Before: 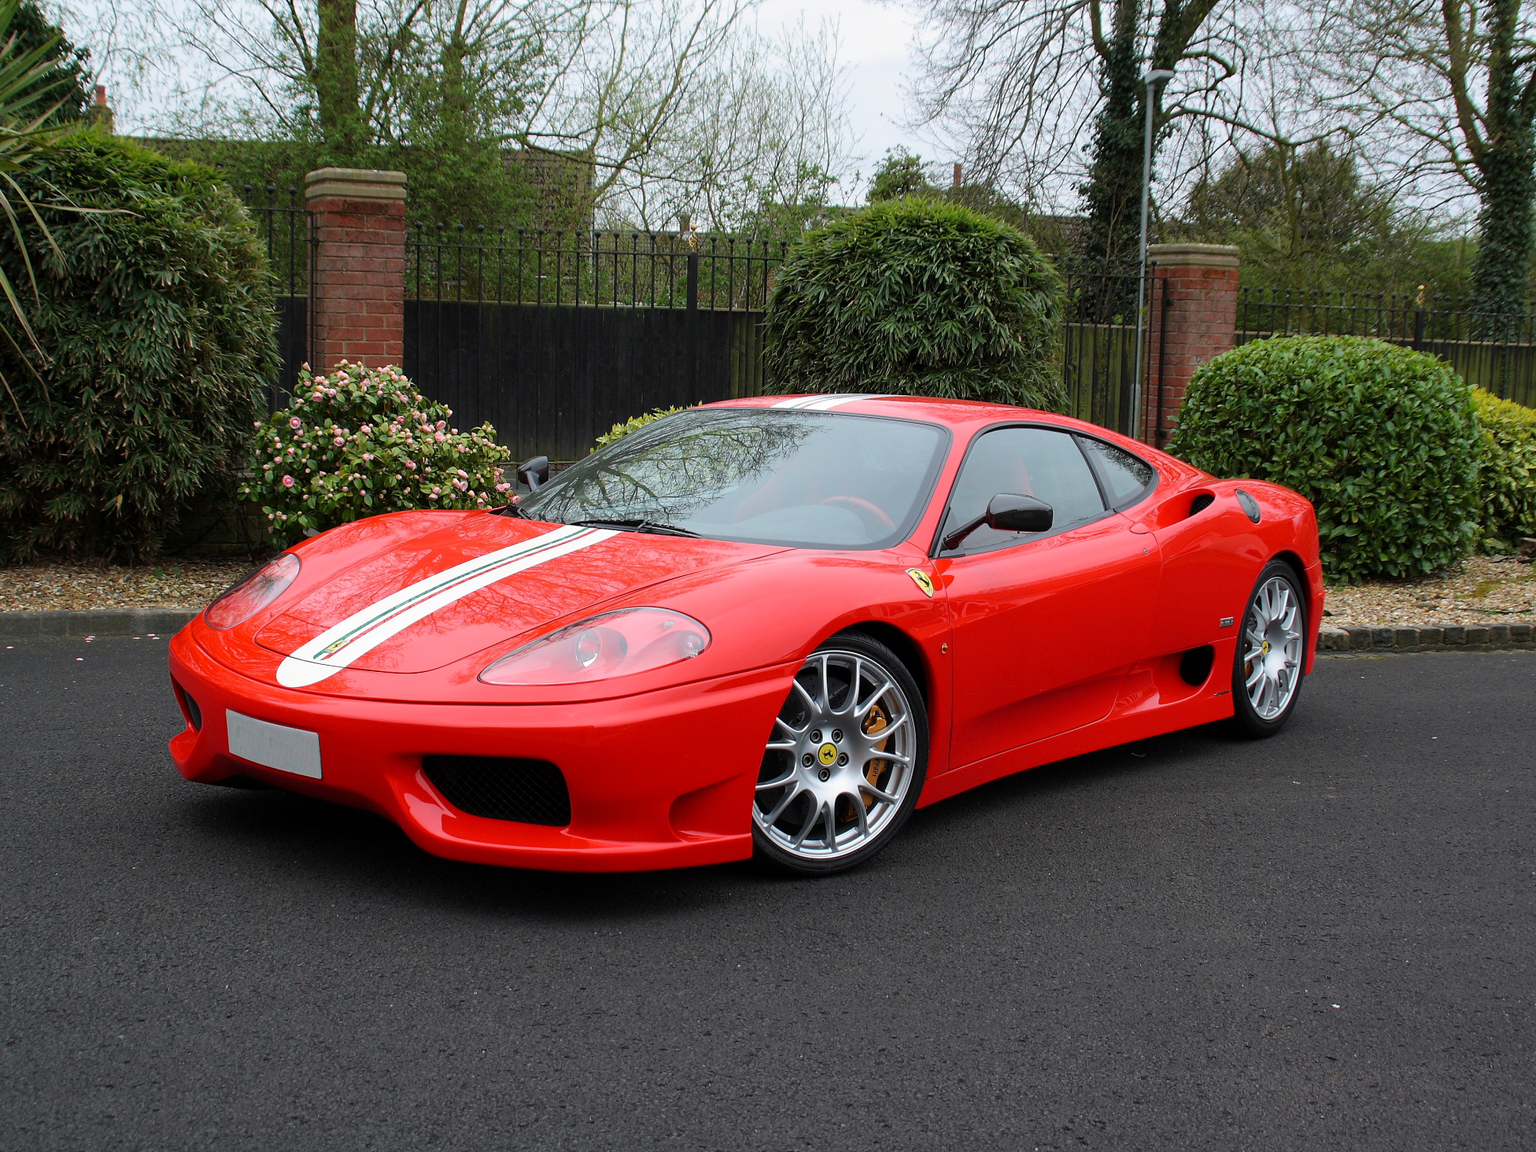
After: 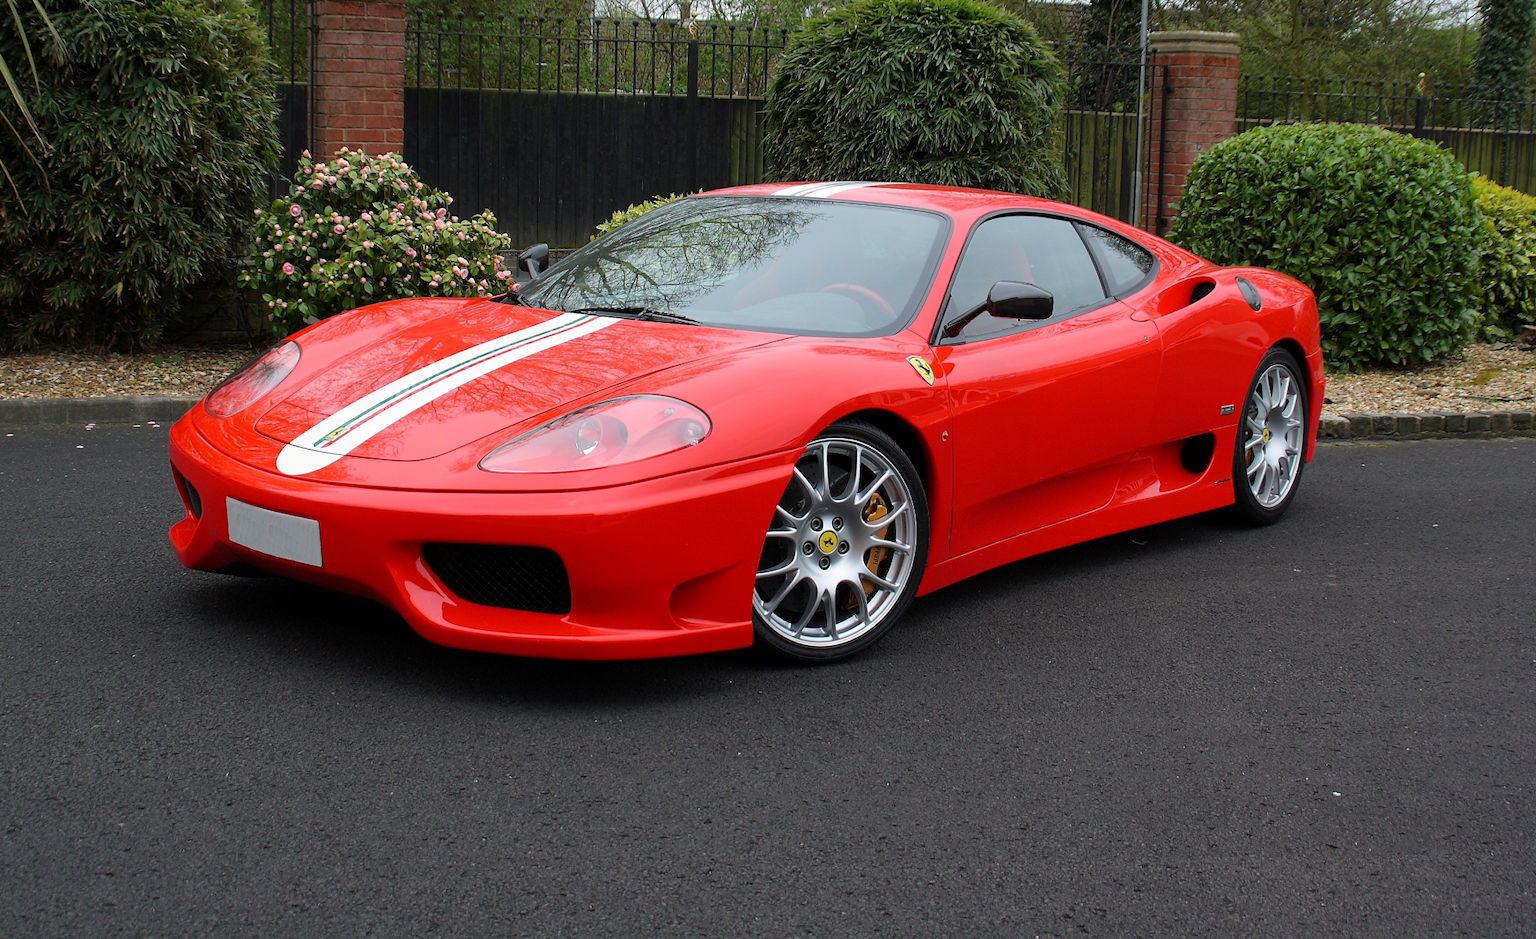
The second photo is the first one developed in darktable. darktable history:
crop and rotate: top 18.516%
